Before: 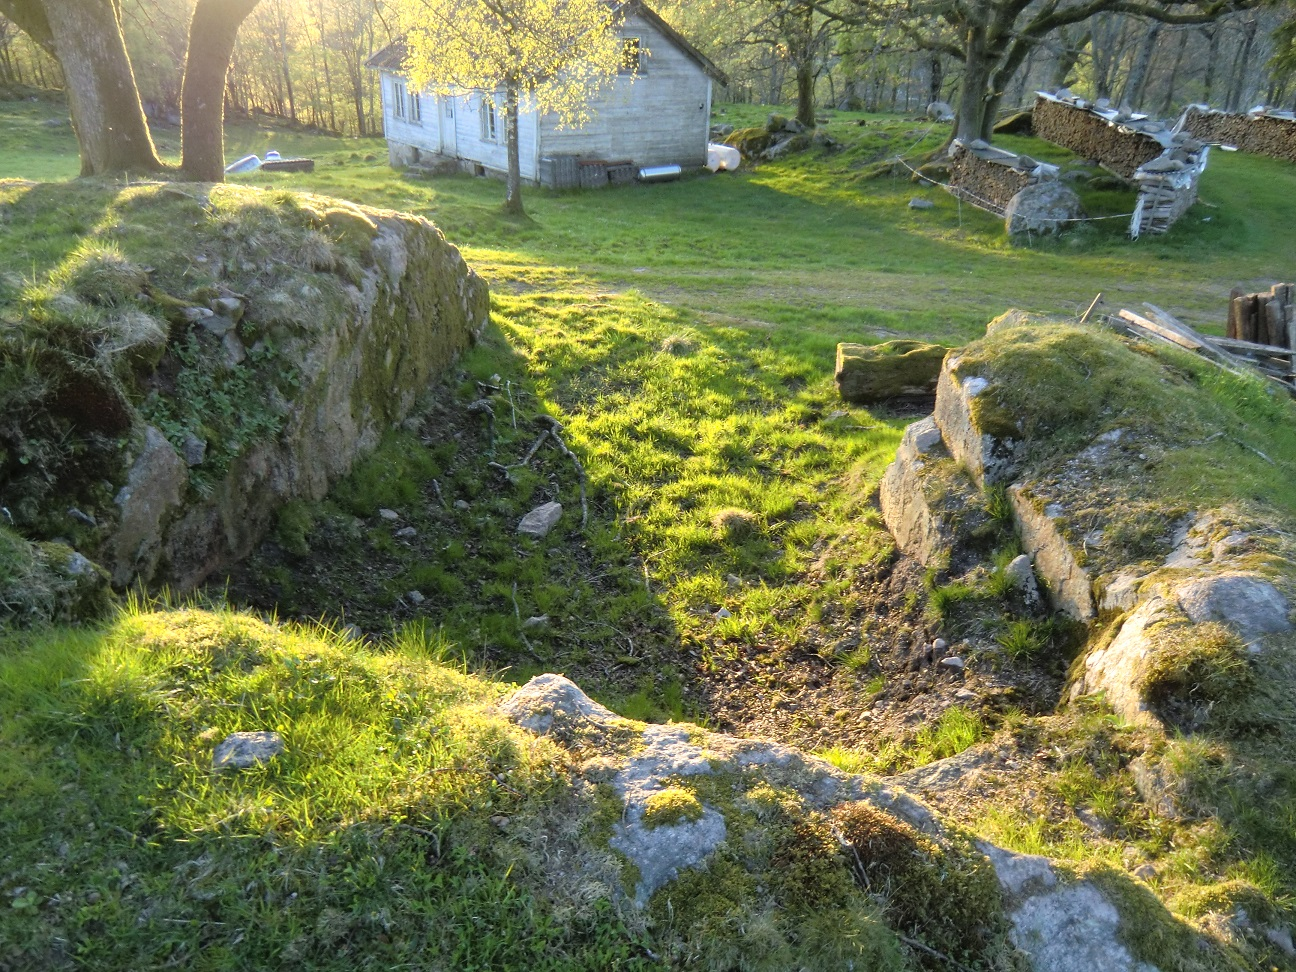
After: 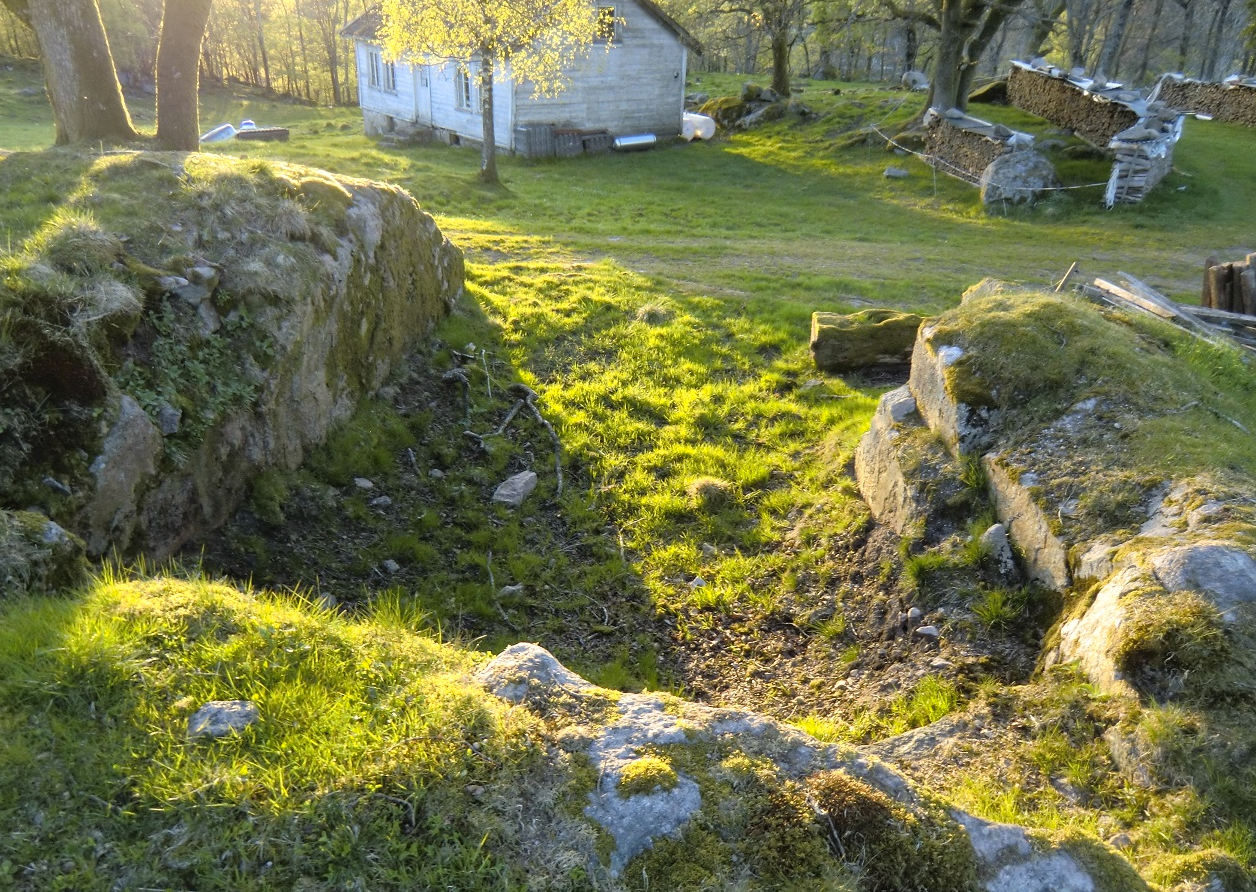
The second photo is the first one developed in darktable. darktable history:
crop: left 1.964%, top 3.251%, right 1.122%, bottom 4.933%
contrast equalizer: y [[0.5 ×6], [0.5 ×6], [0.5, 0.5, 0.501, 0.545, 0.707, 0.863], [0 ×6], [0 ×6]]
color contrast: green-magenta contrast 0.8, blue-yellow contrast 1.1, unbound 0
